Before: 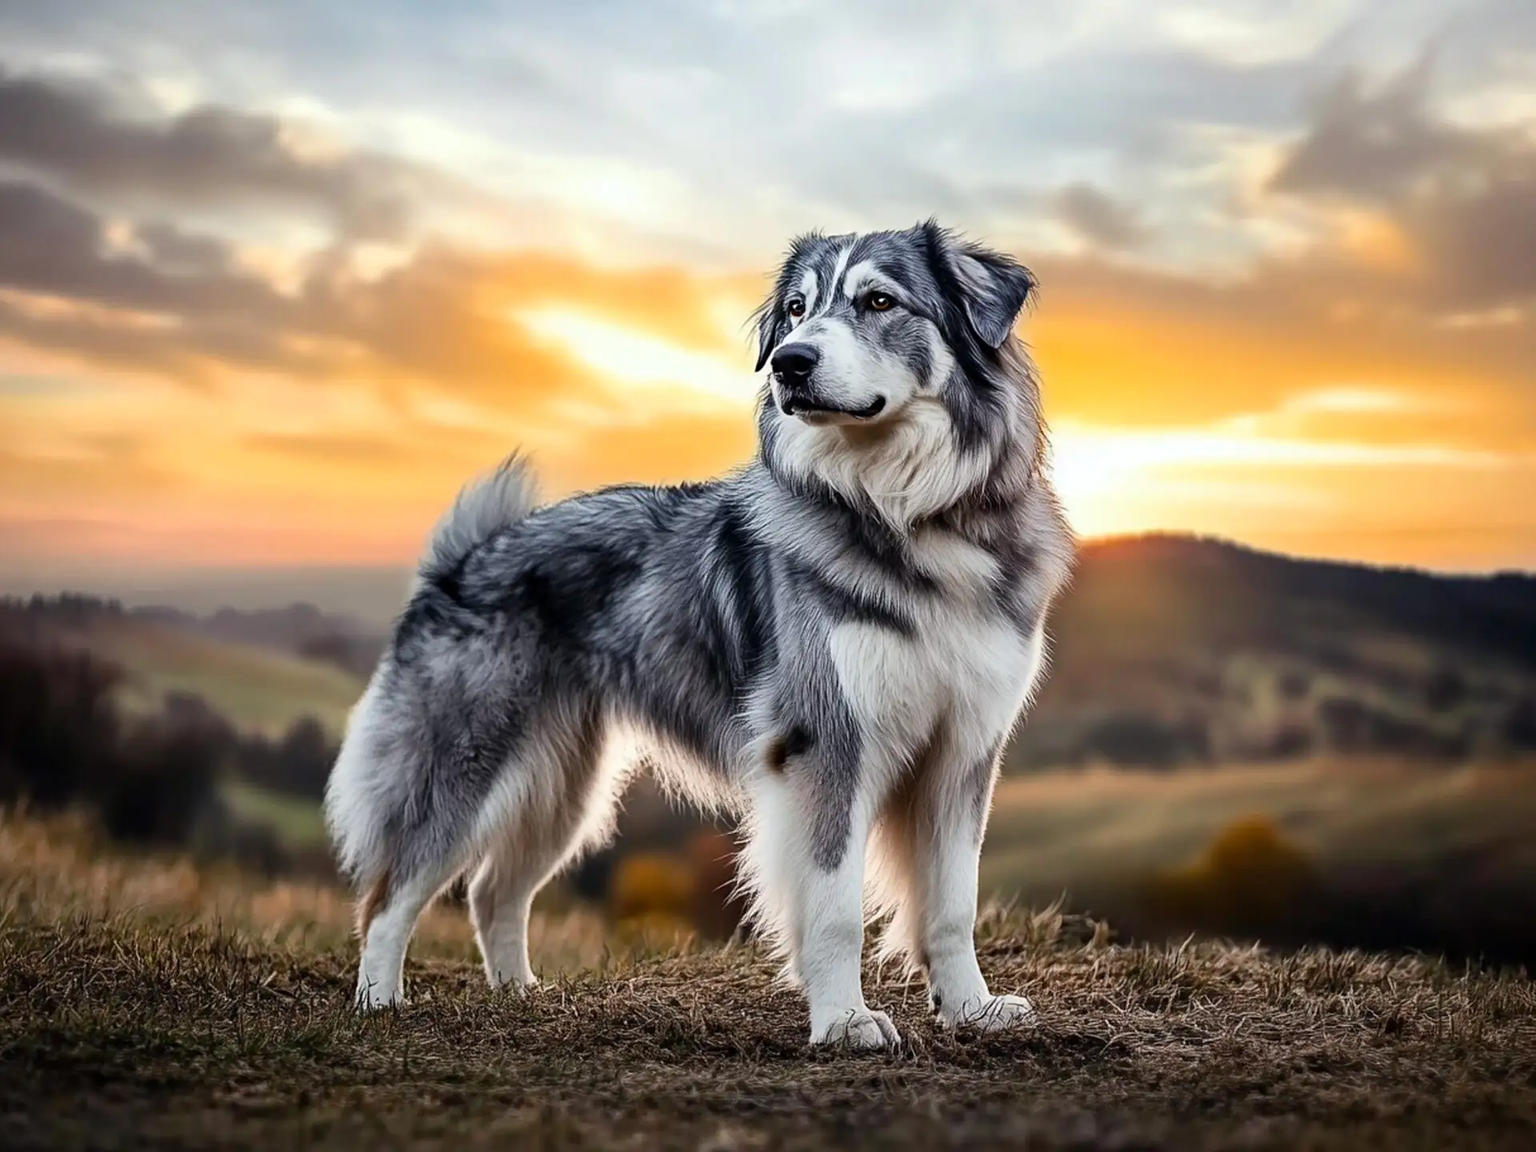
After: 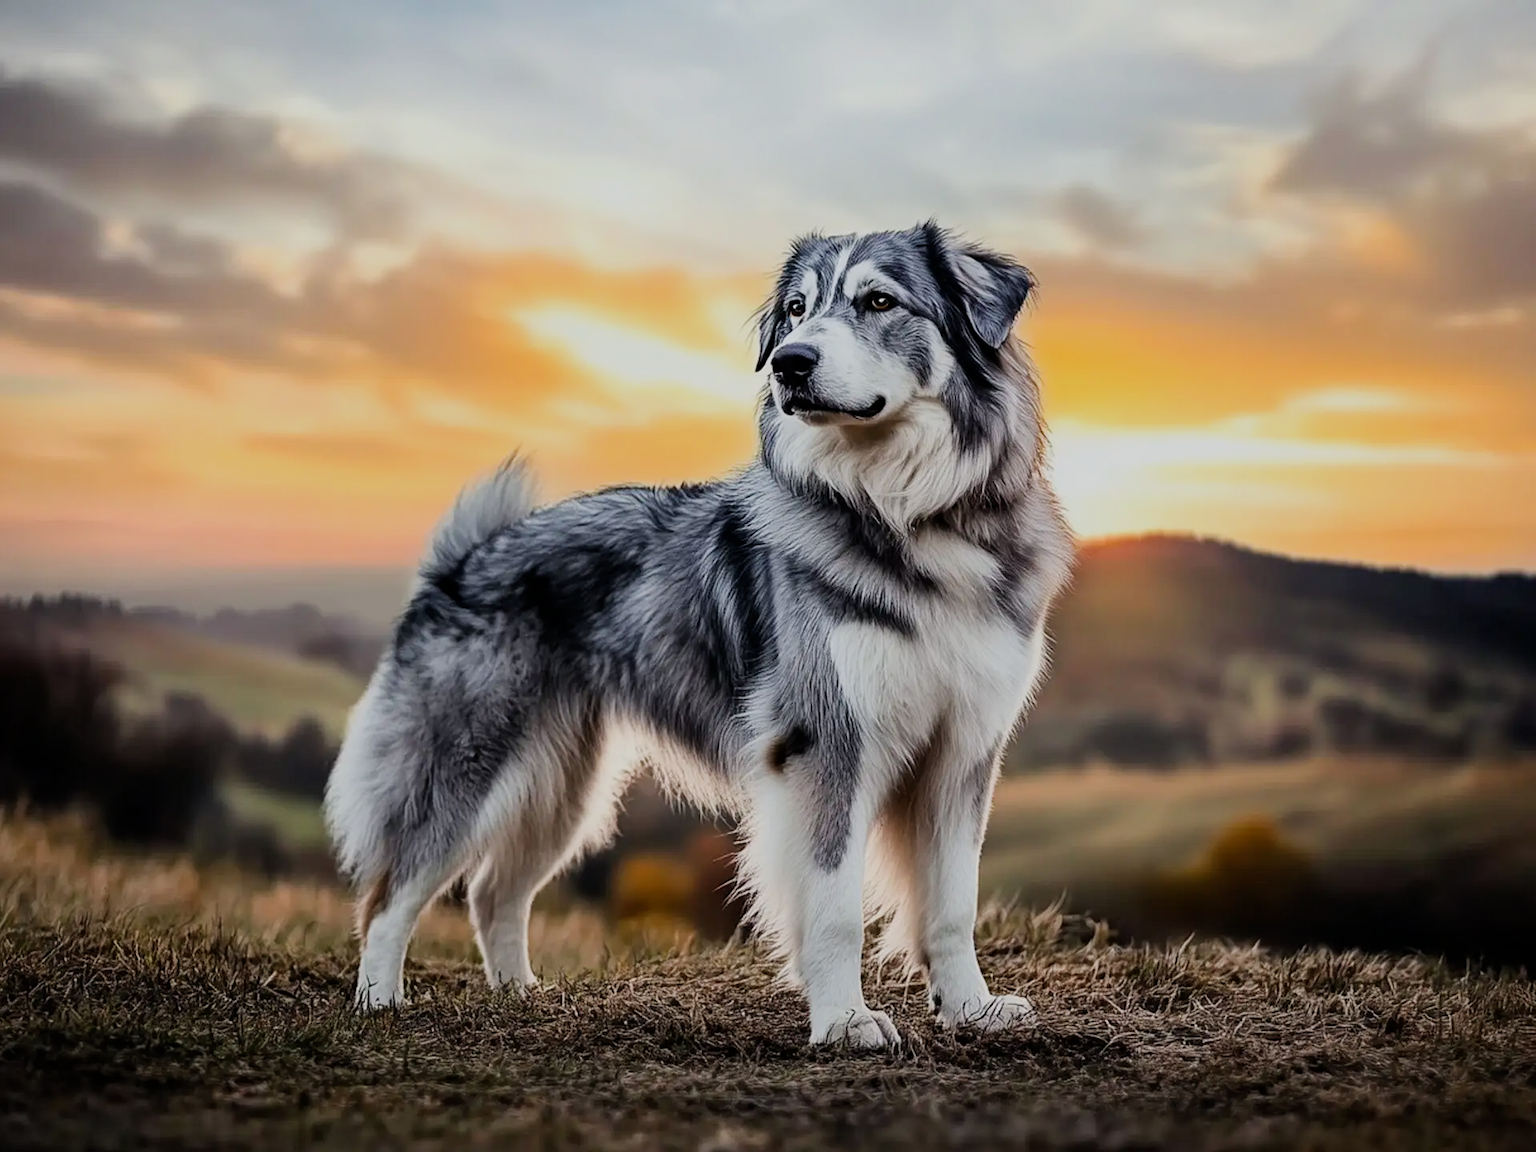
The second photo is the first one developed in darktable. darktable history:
filmic rgb: black relative exposure -7.65 EV, white relative exposure 4.56 EV, hardness 3.61, iterations of high-quality reconstruction 0, contrast in shadows safe
